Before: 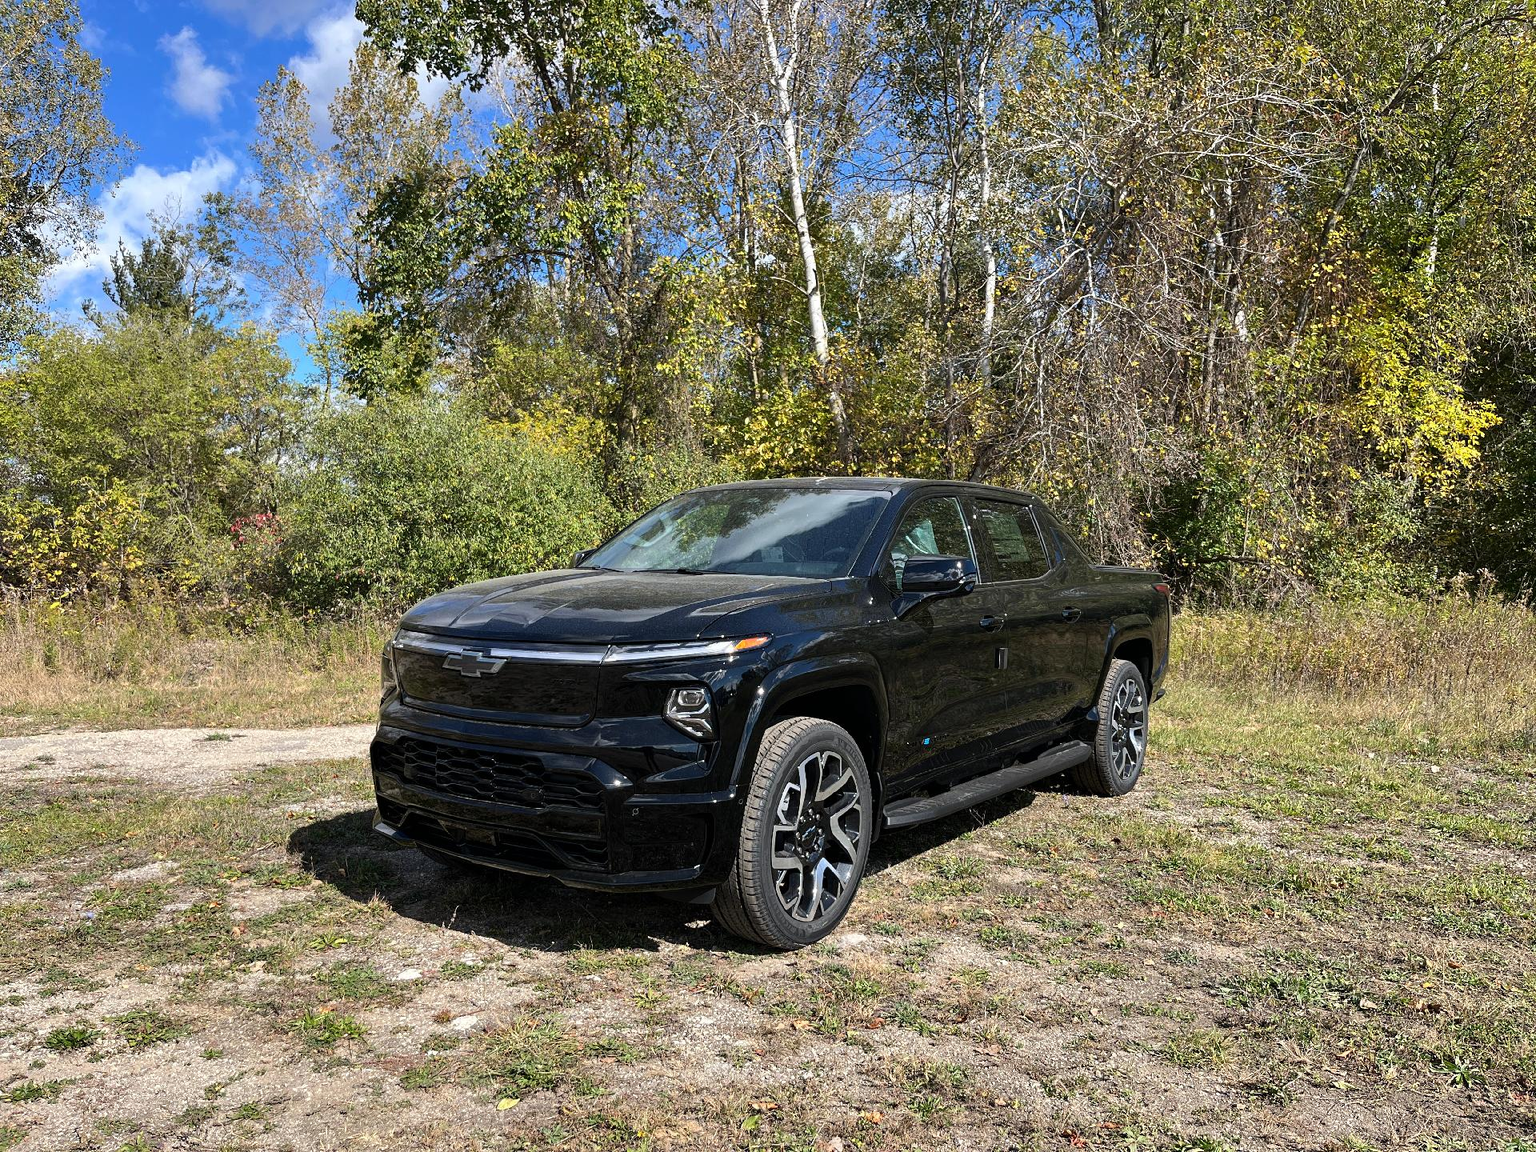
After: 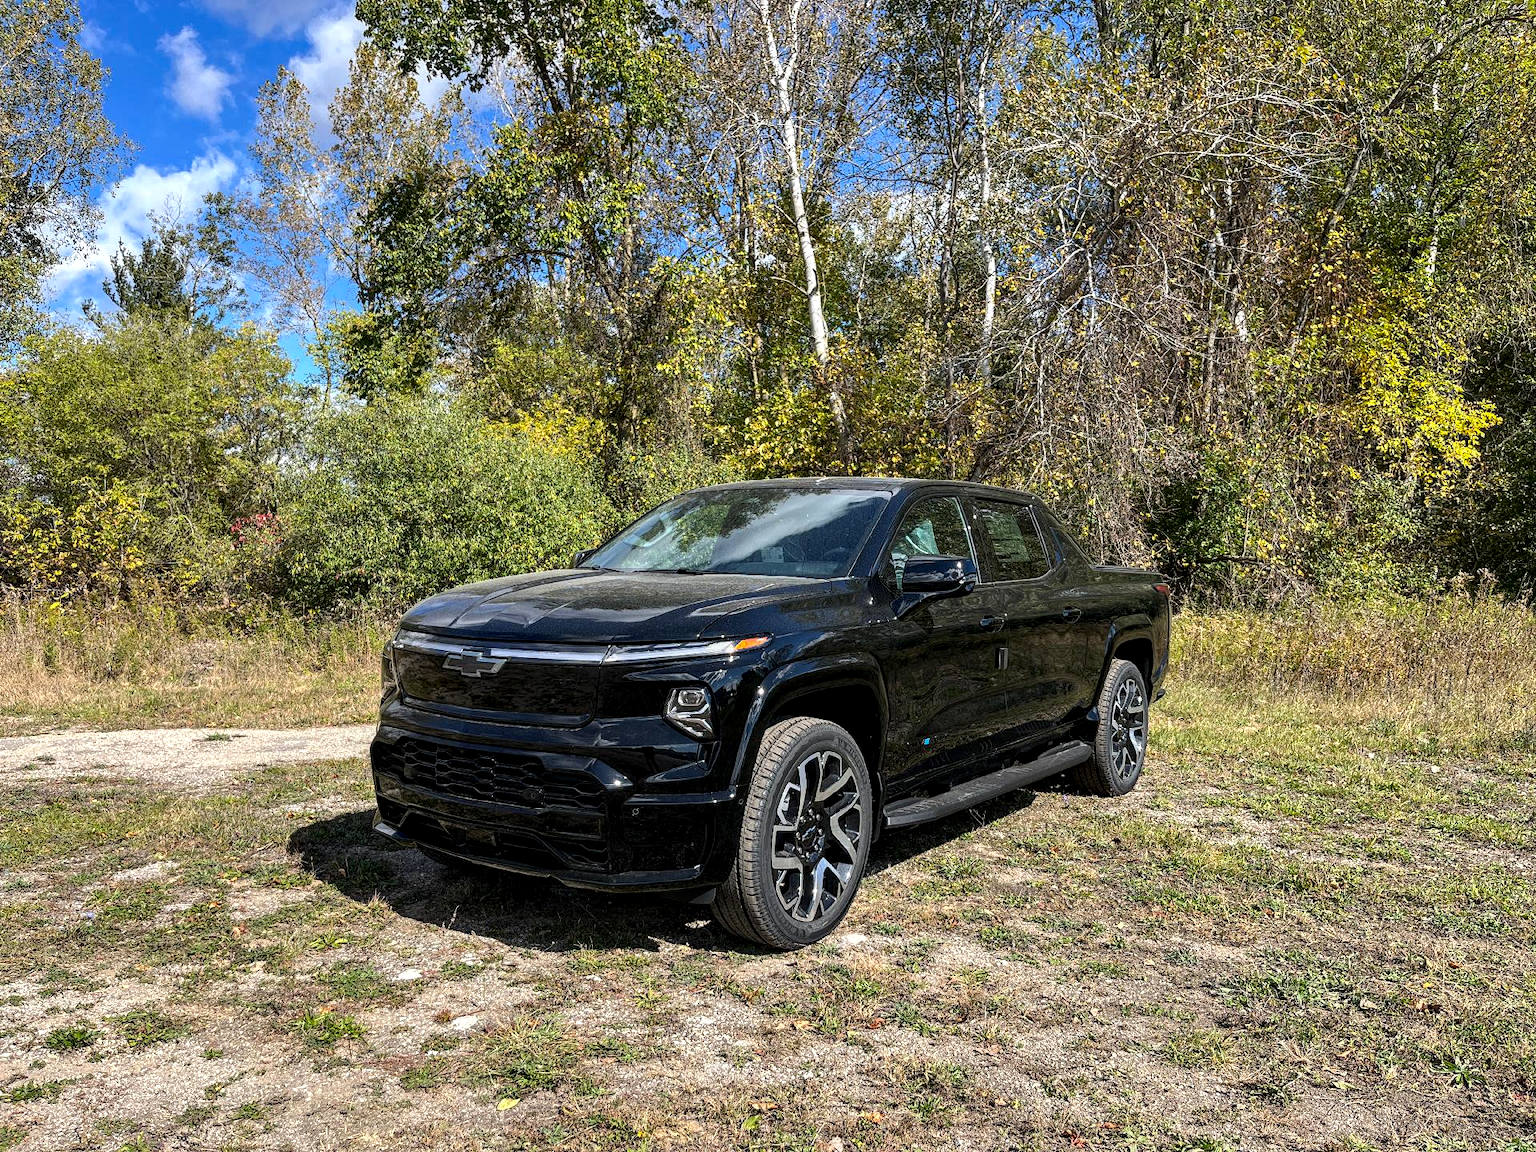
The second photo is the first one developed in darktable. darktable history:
local contrast: detail 140%
color balance: output saturation 110%
